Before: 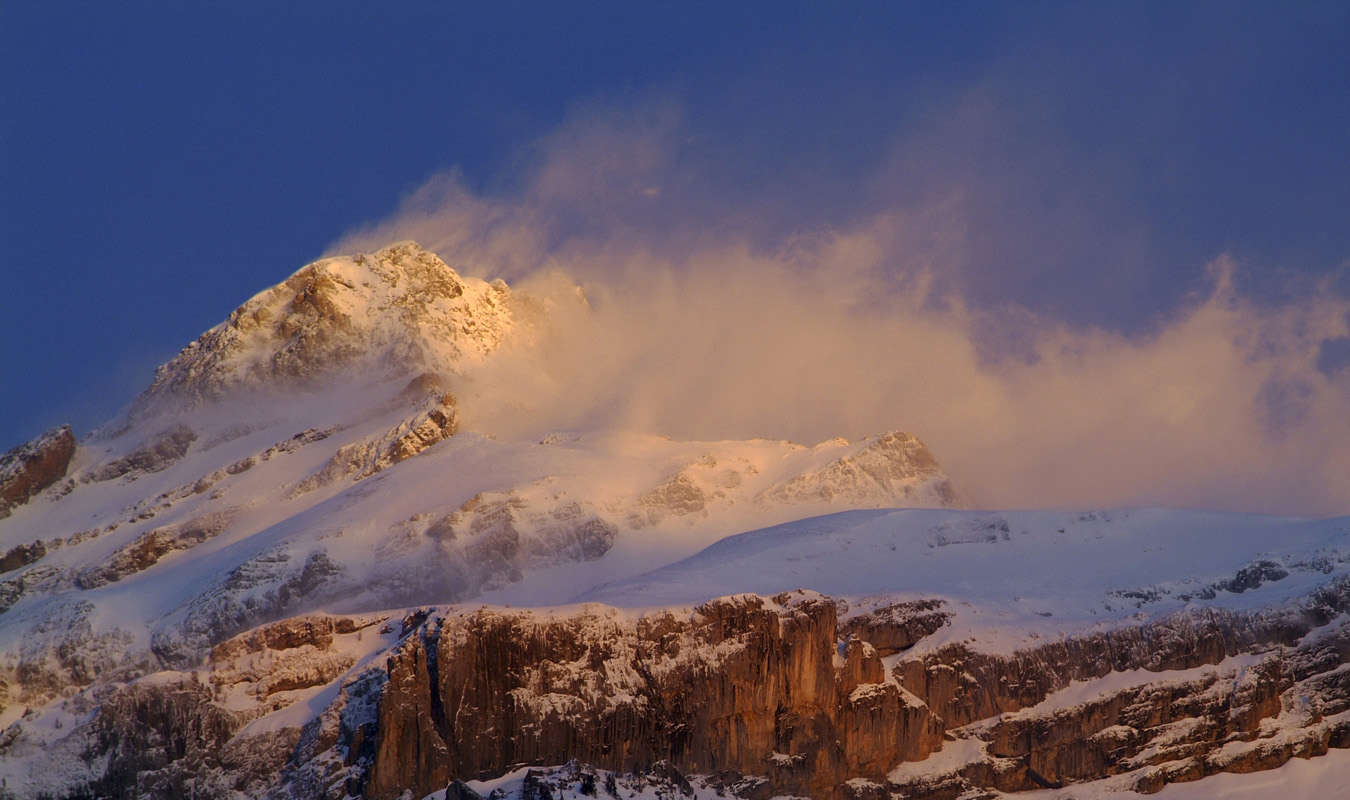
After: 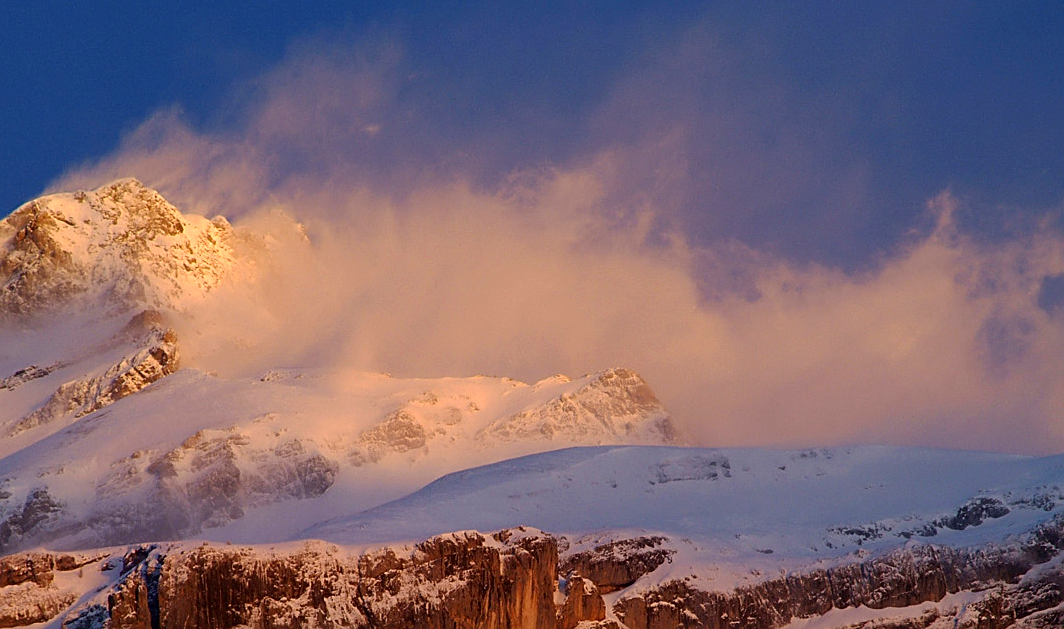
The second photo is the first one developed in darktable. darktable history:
sharpen: on, module defaults
crop and rotate: left 20.74%, top 7.912%, right 0.375%, bottom 13.378%
contrast brightness saturation: contrast 0.1, brightness 0.02, saturation 0.02
